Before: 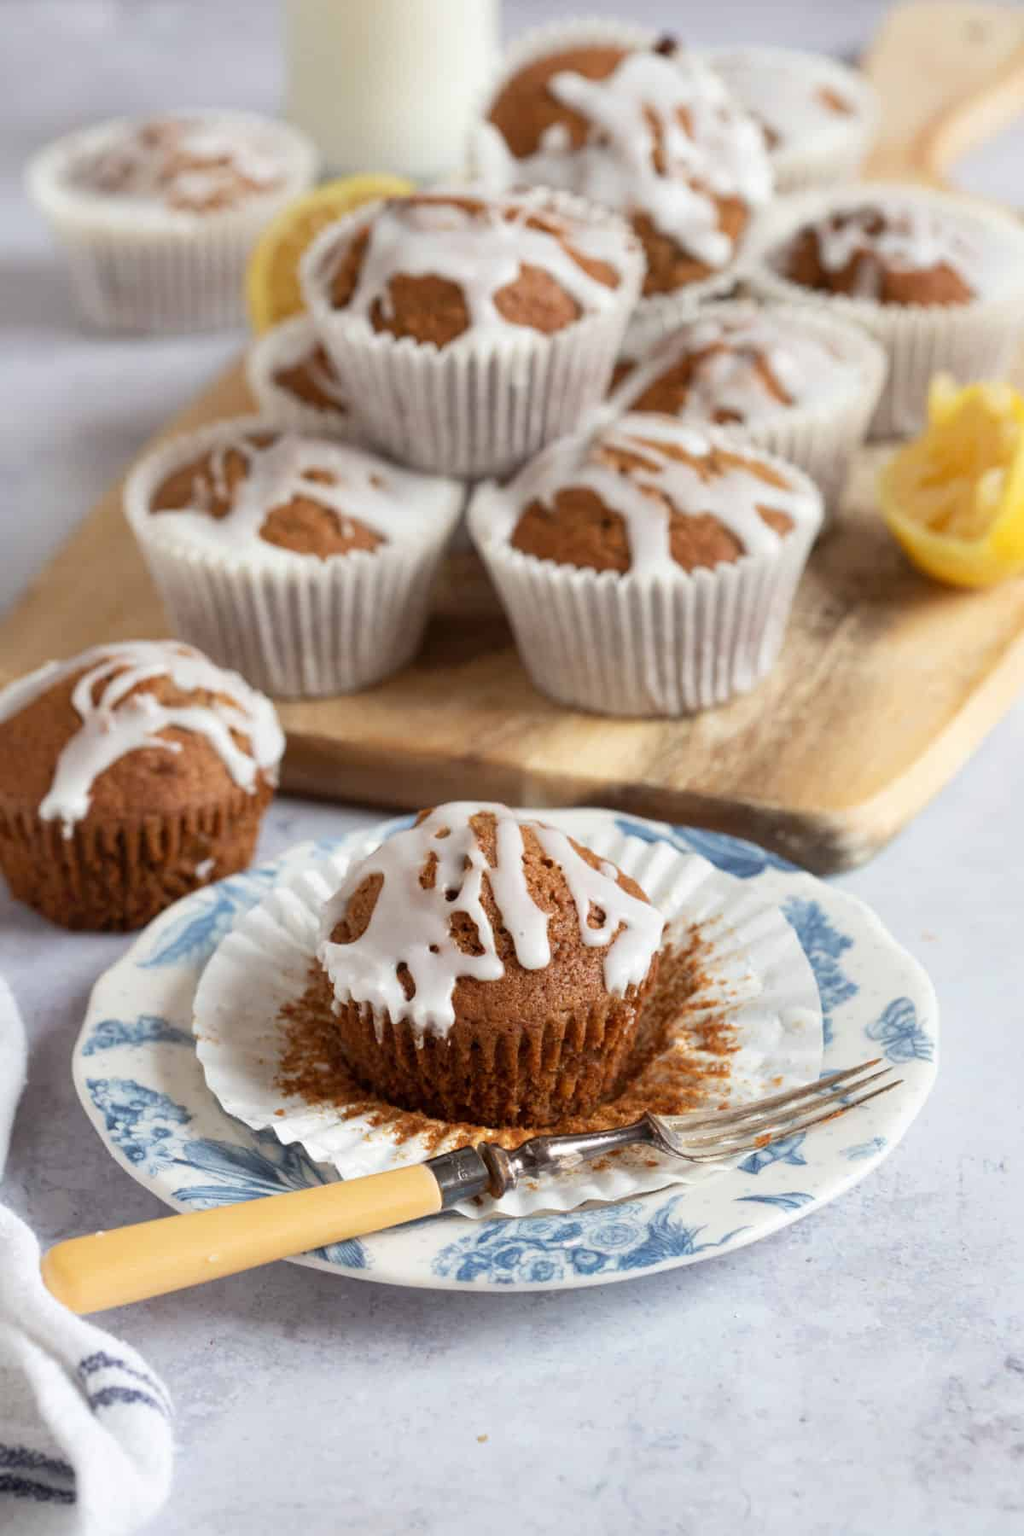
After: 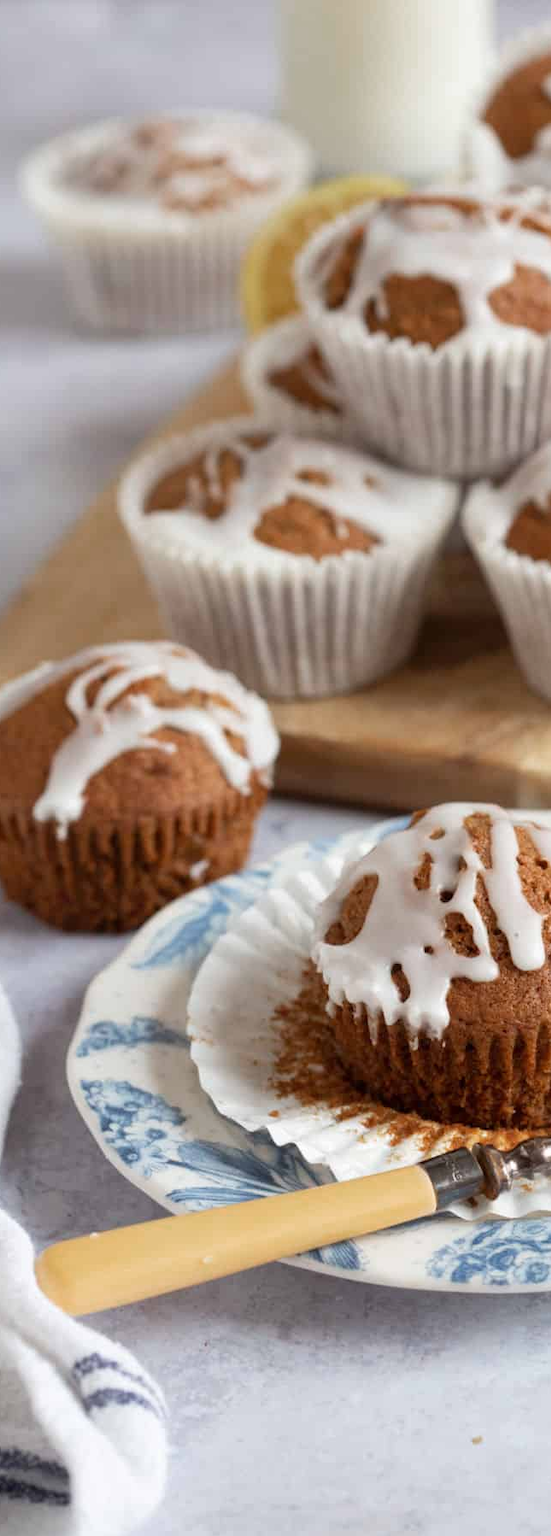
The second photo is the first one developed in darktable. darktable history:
crop: left 0.587%, right 45.588%, bottom 0.086%
color zones: curves: ch0 [(0, 0.5) (0.143, 0.5) (0.286, 0.456) (0.429, 0.5) (0.571, 0.5) (0.714, 0.5) (0.857, 0.5) (1, 0.5)]; ch1 [(0, 0.5) (0.143, 0.5) (0.286, 0.422) (0.429, 0.5) (0.571, 0.5) (0.714, 0.5) (0.857, 0.5) (1, 0.5)]
